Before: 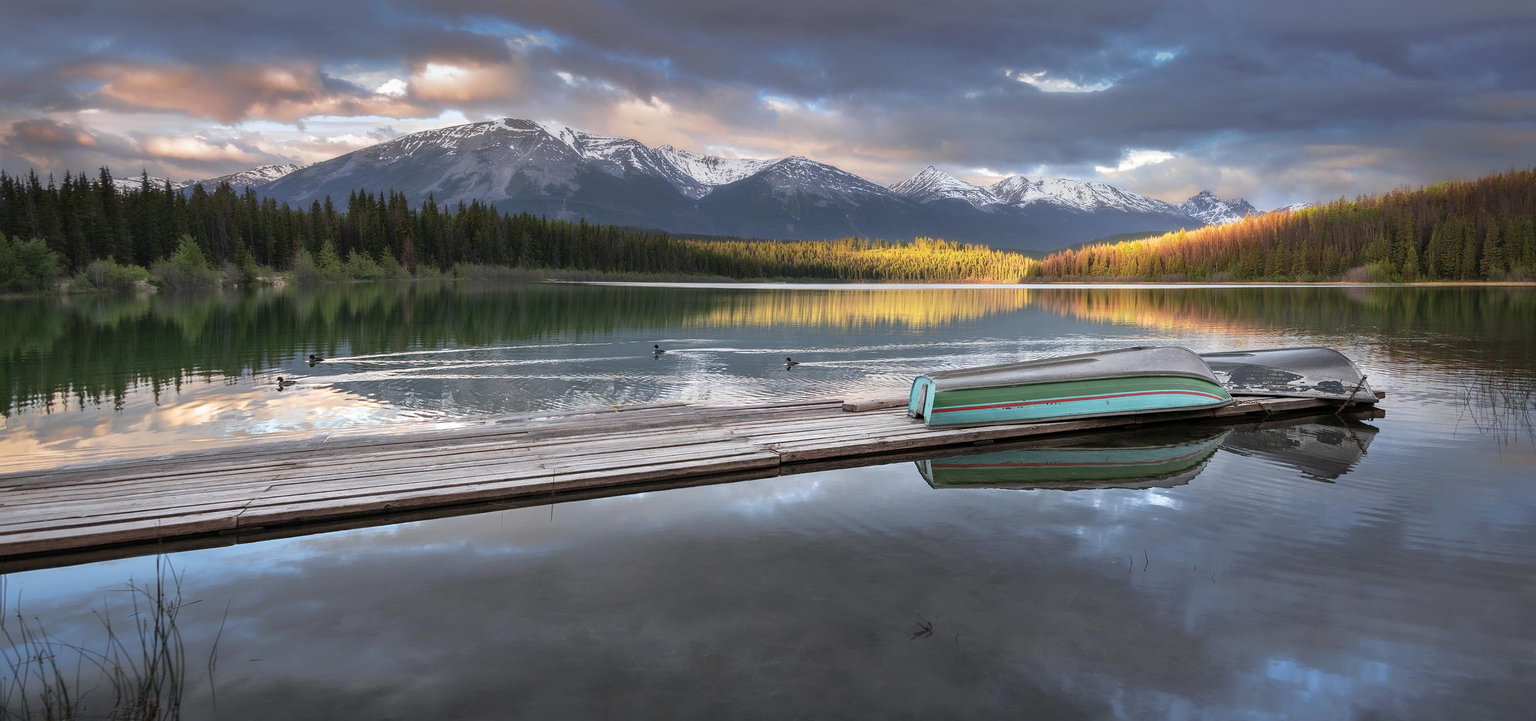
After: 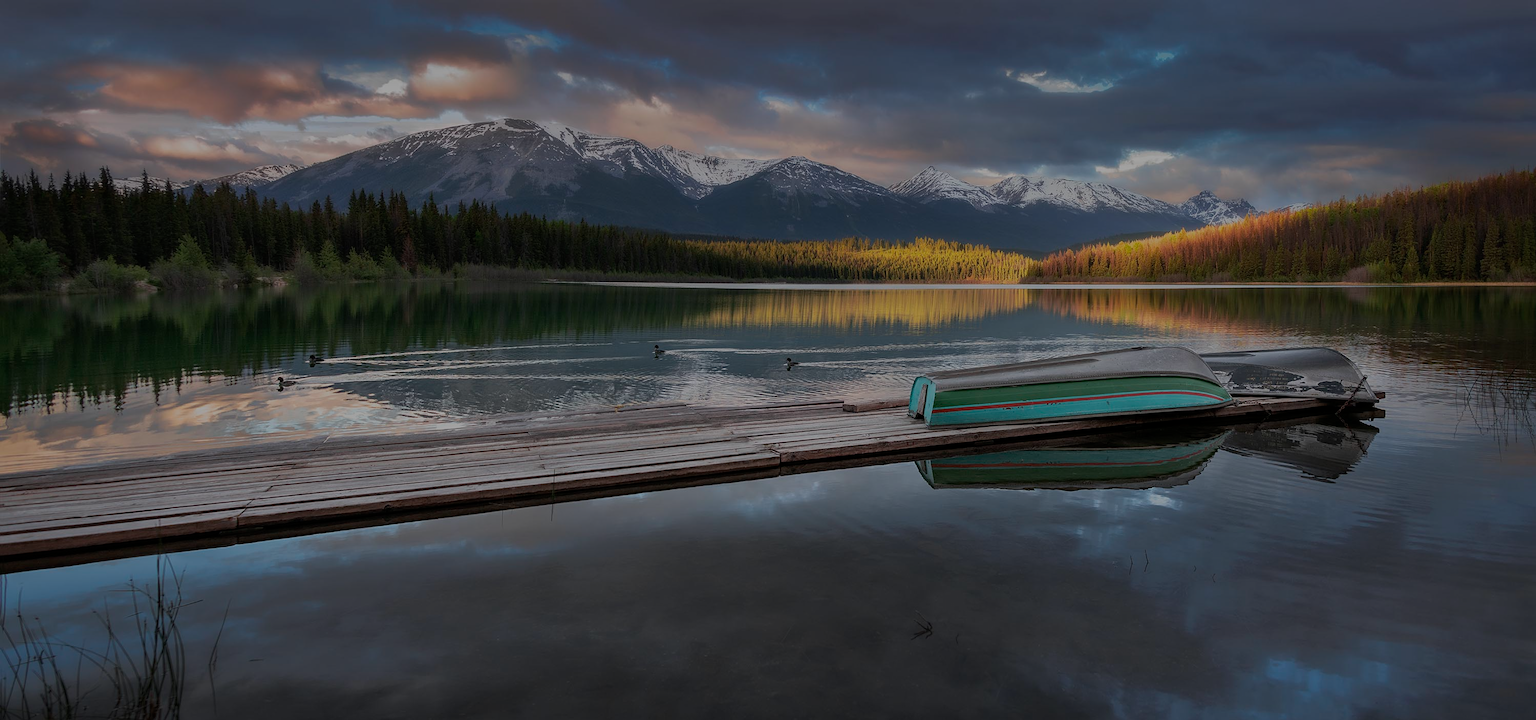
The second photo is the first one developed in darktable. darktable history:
sharpen: amount 0.2
exposure: exposure -1.468 EV, compensate highlight preservation false
